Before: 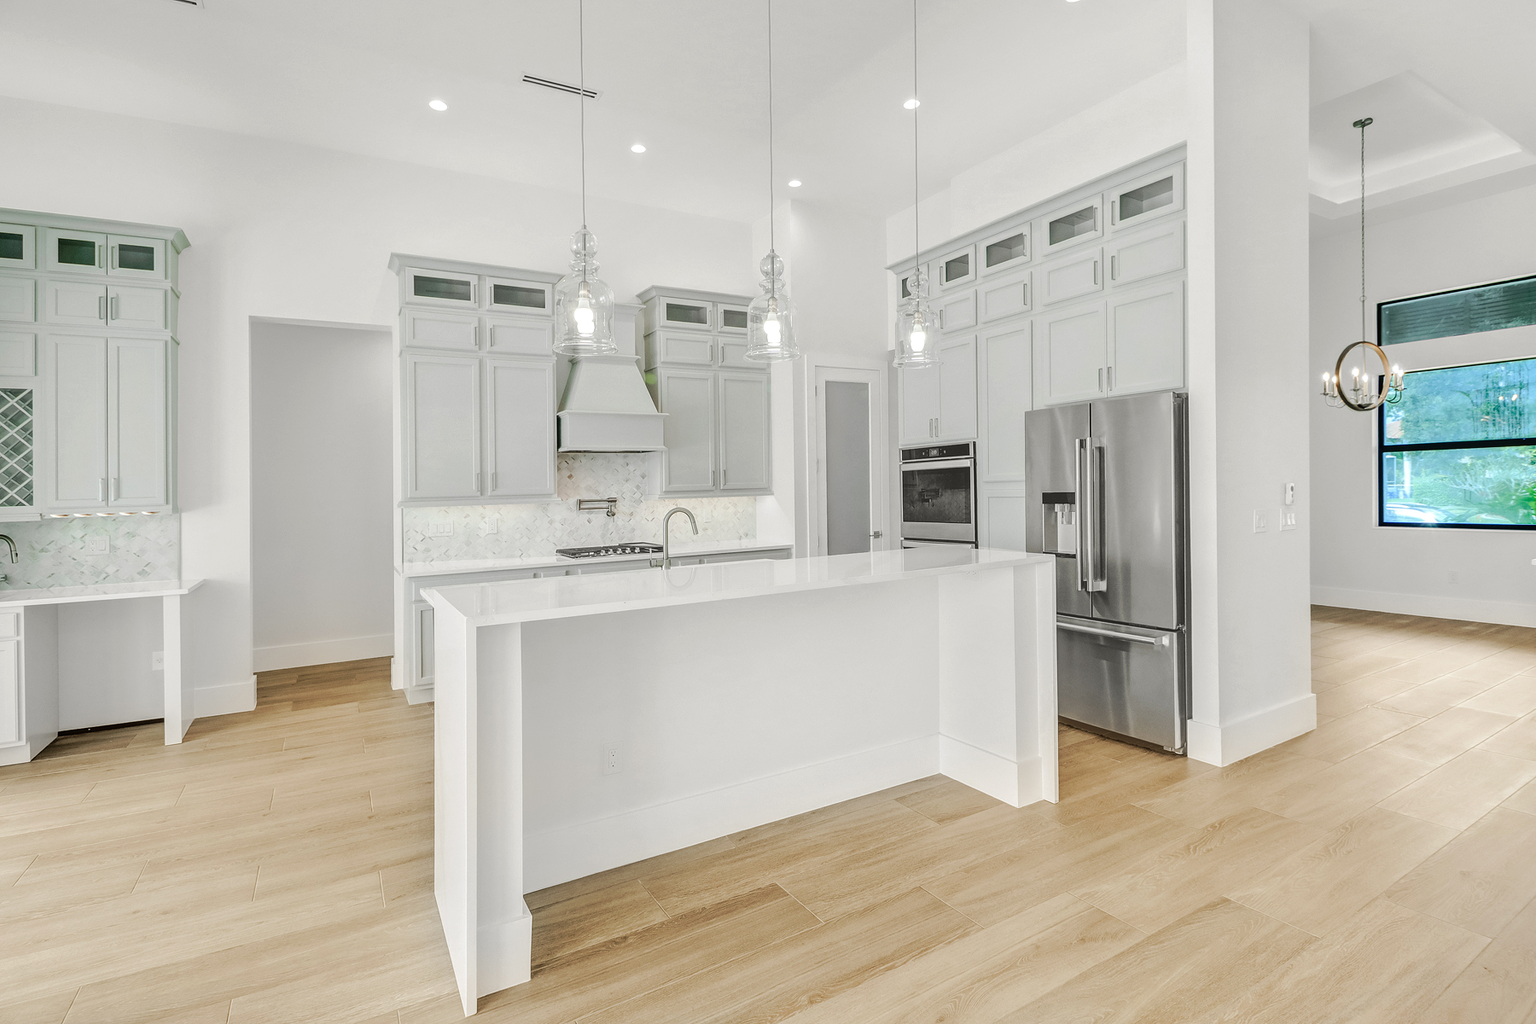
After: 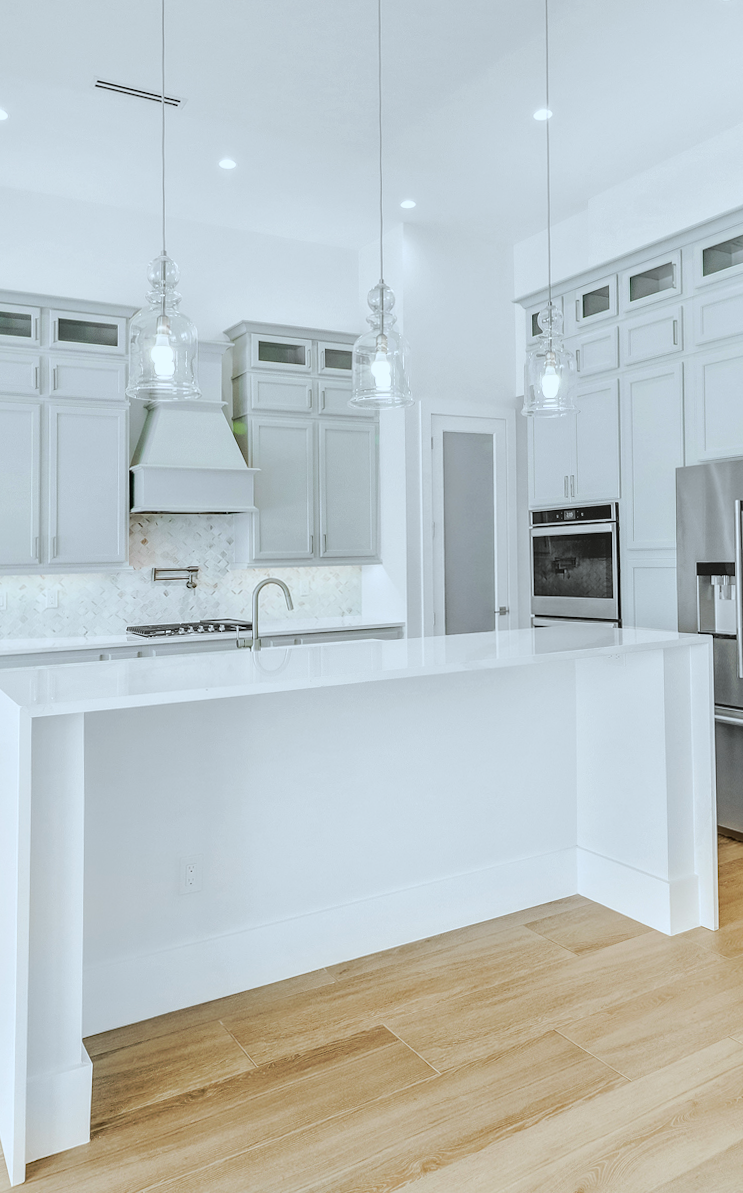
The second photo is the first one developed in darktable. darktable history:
crop: left 28.583%, right 29.231%
color correction: highlights a* -4.18, highlights b* -10.81
exposure: compensate highlight preservation false
filmic rgb: black relative exposure -12 EV, white relative exposure 2.8 EV, threshold 3 EV, target black luminance 0%, hardness 8.06, latitude 70.41%, contrast 1.14, highlights saturation mix 10%, shadows ↔ highlights balance -0.388%, color science v4 (2020), iterations of high-quality reconstruction 10, contrast in shadows soft, contrast in highlights soft, enable highlight reconstruction true
rotate and perspective: rotation 0.226°, lens shift (vertical) -0.042, crop left 0.023, crop right 0.982, crop top 0.006, crop bottom 0.994
